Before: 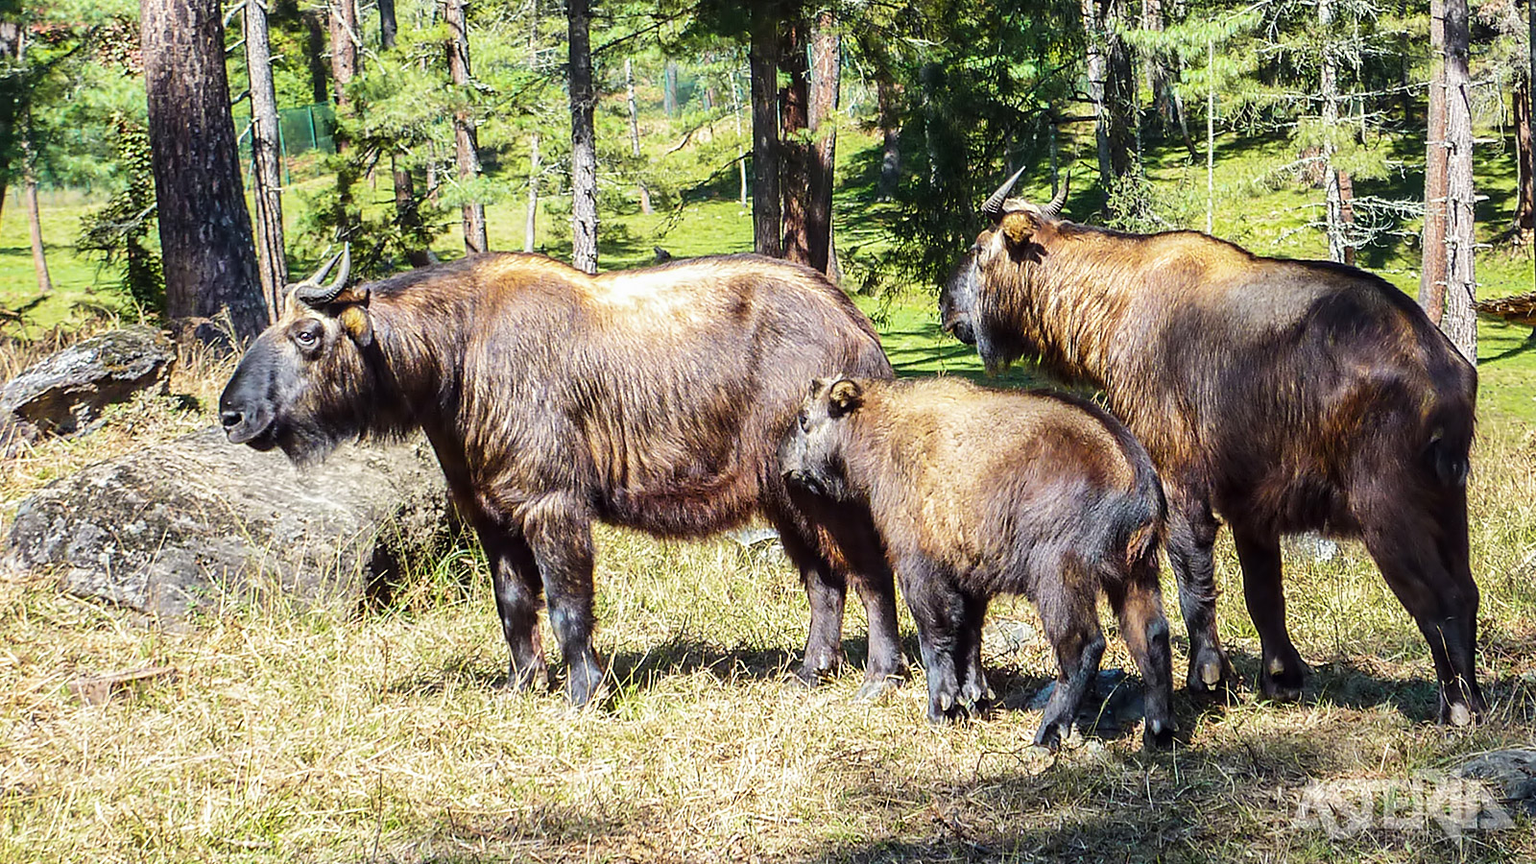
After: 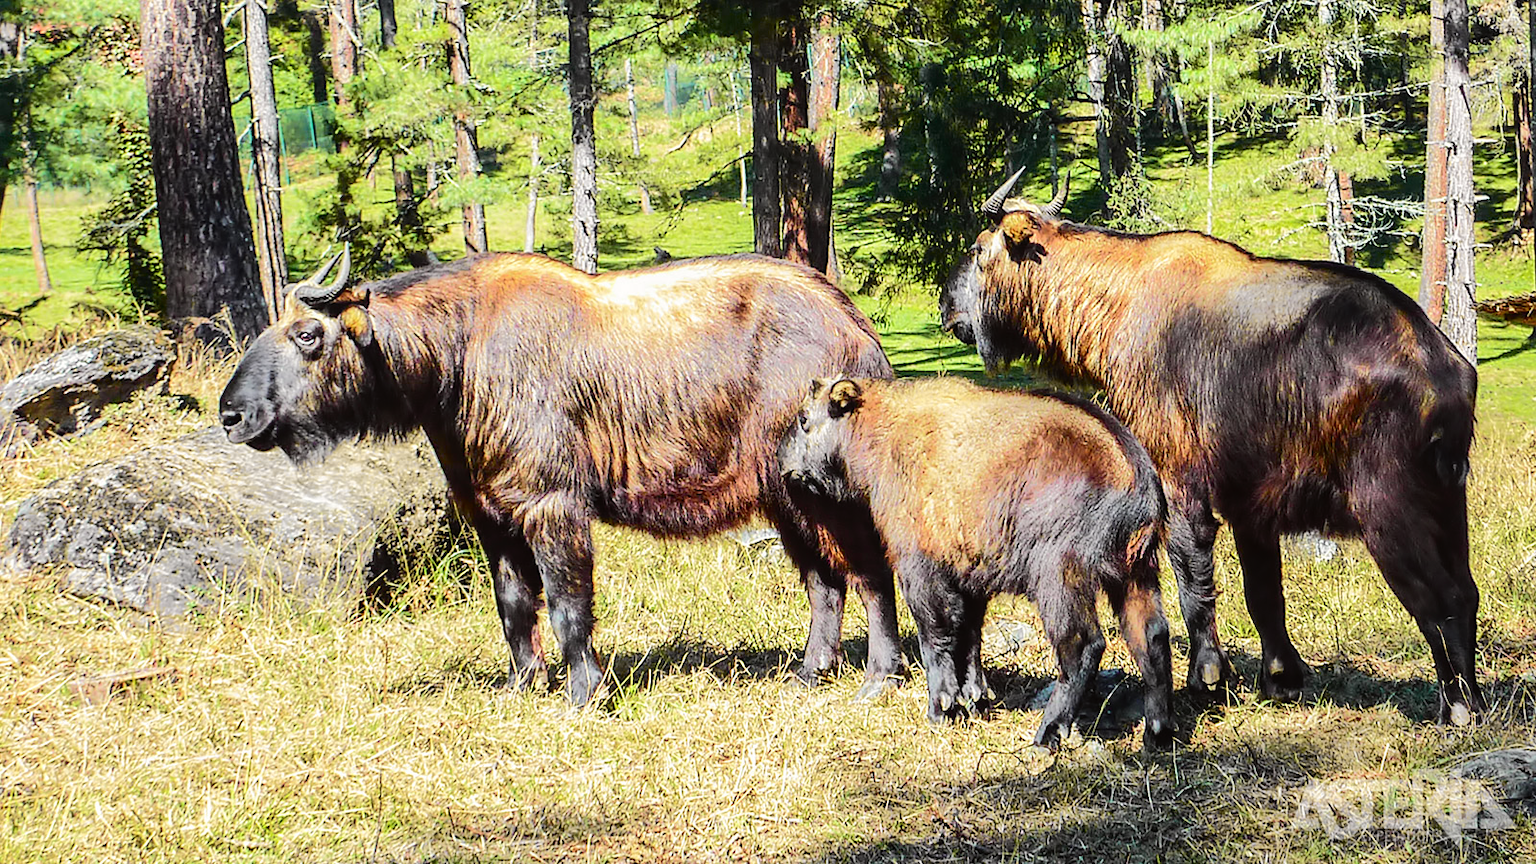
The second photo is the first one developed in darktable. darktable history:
tone curve: curves: ch0 [(0, 0.019) (0.066, 0.054) (0.184, 0.184) (0.369, 0.417) (0.501, 0.586) (0.617, 0.71) (0.743, 0.787) (0.997, 0.997)]; ch1 [(0, 0) (0.187, 0.156) (0.388, 0.372) (0.437, 0.428) (0.474, 0.472) (0.499, 0.5) (0.521, 0.514) (0.548, 0.567) (0.6, 0.629) (0.82, 0.831) (1, 1)]; ch2 [(0, 0) (0.234, 0.227) (0.352, 0.372) (0.459, 0.484) (0.5, 0.505) (0.518, 0.516) (0.529, 0.541) (0.56, 0.594) (0.607, 0.644) (0.74, 0.771) (0.858, 0.873) (0.999, 0.994)], color space Lab, independent channels, preserve colors none
